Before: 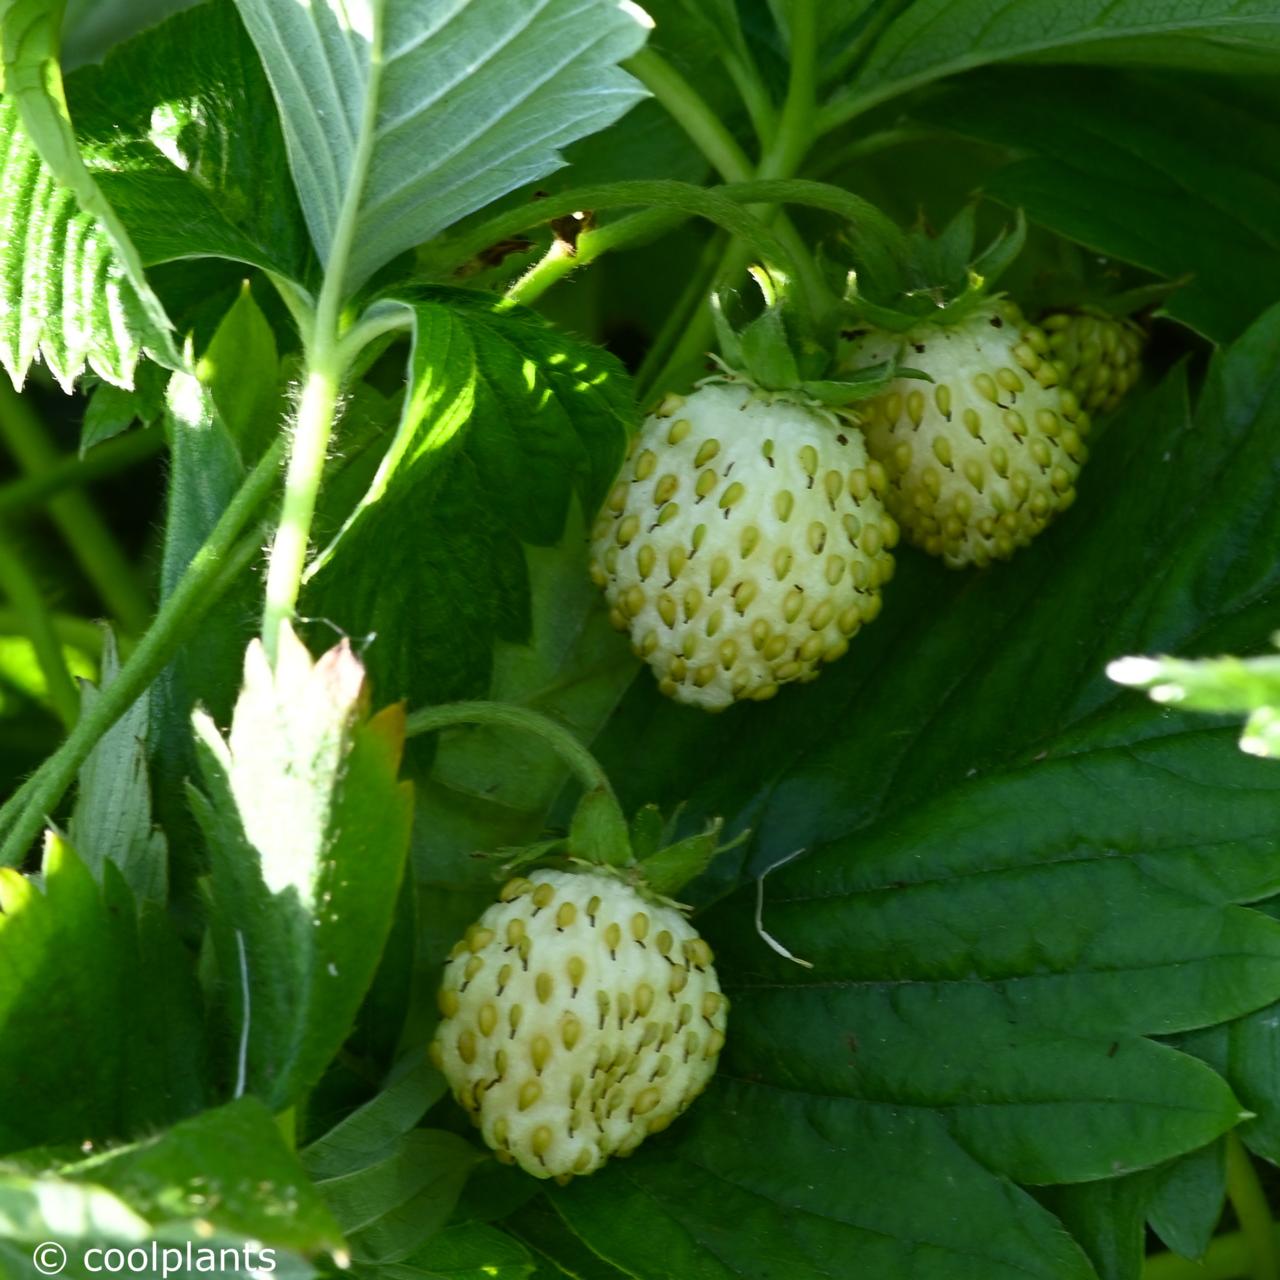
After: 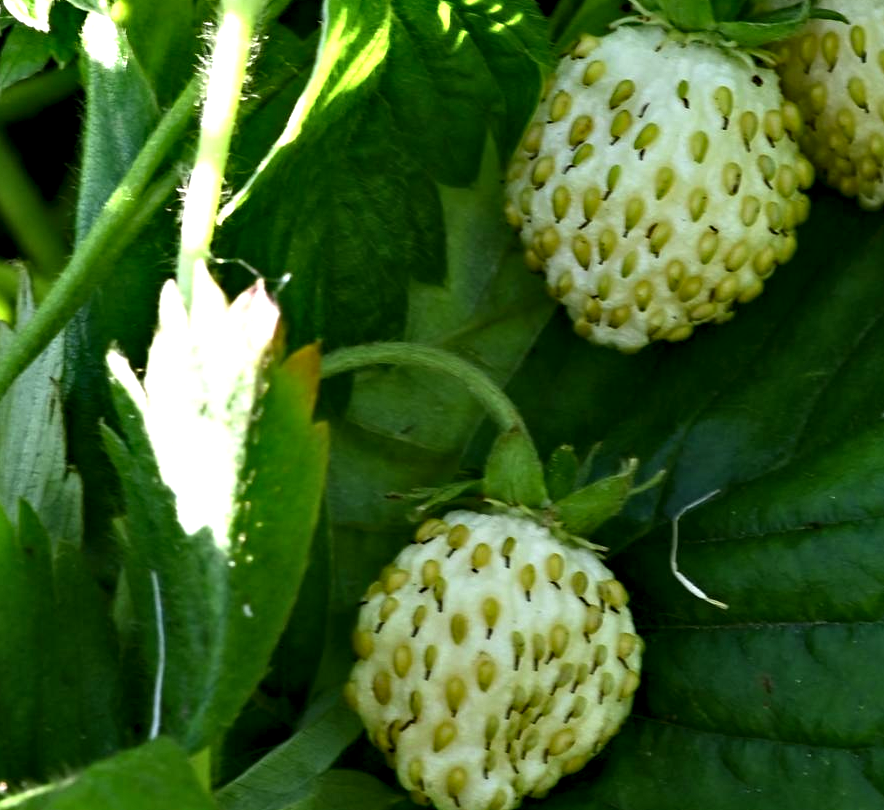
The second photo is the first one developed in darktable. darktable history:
contrast equalizer: octaves 7, y [[0.6 ×6], [0.55 ×6], [0 ×6], [0 ×6], [0 ×6]]
crop: left 6.689%, top 28.095%, right 24.211%, bottom 8.587%
